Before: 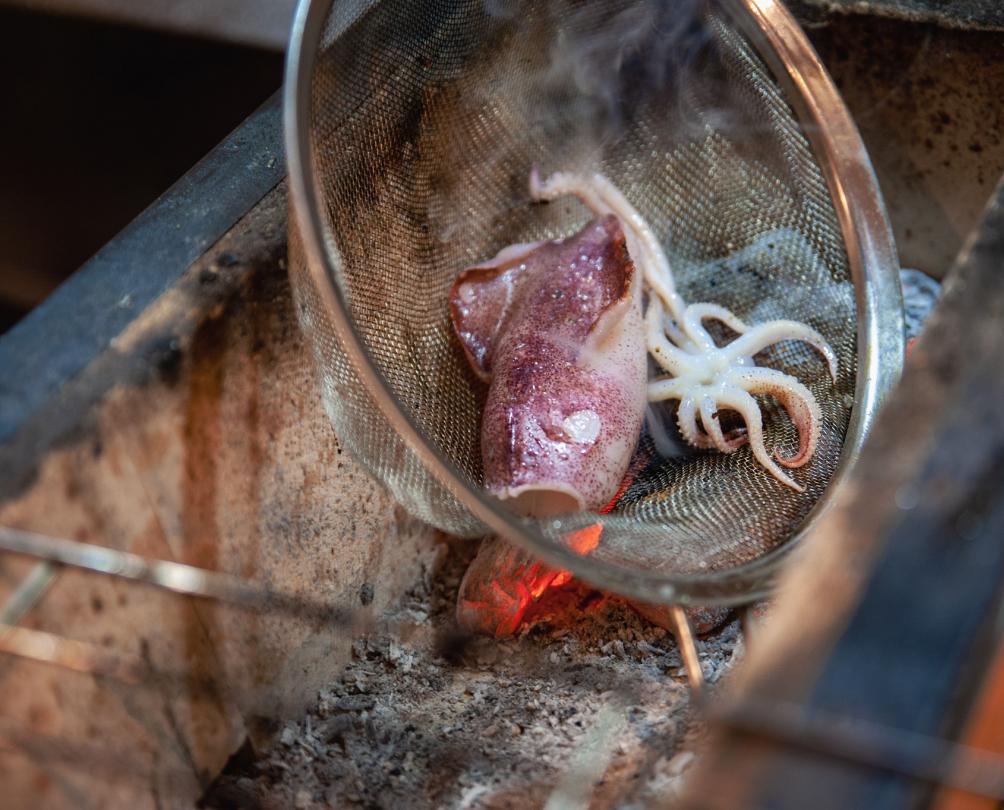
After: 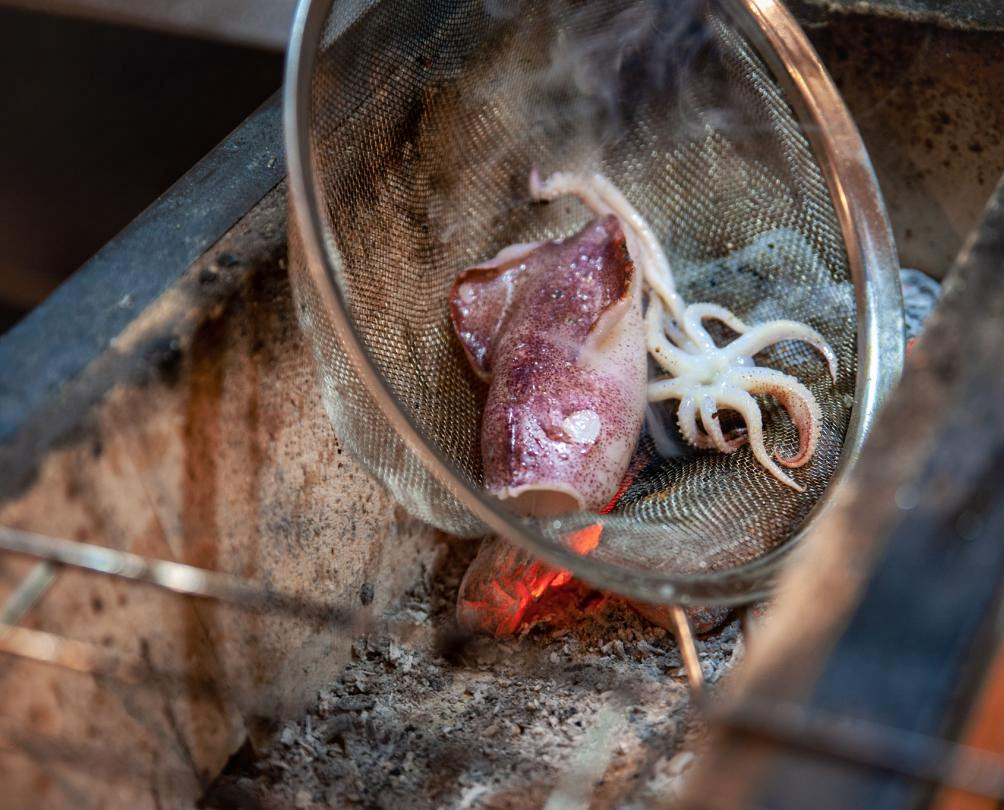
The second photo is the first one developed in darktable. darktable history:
shadows and highlights: shadows 61.61, white point adjustment 0.316, highlights -33.61, compress 83.86%
local contrast: mode bilateral grid, contrast 19, coarseness 51, detail 120%, midtone range 0.2
